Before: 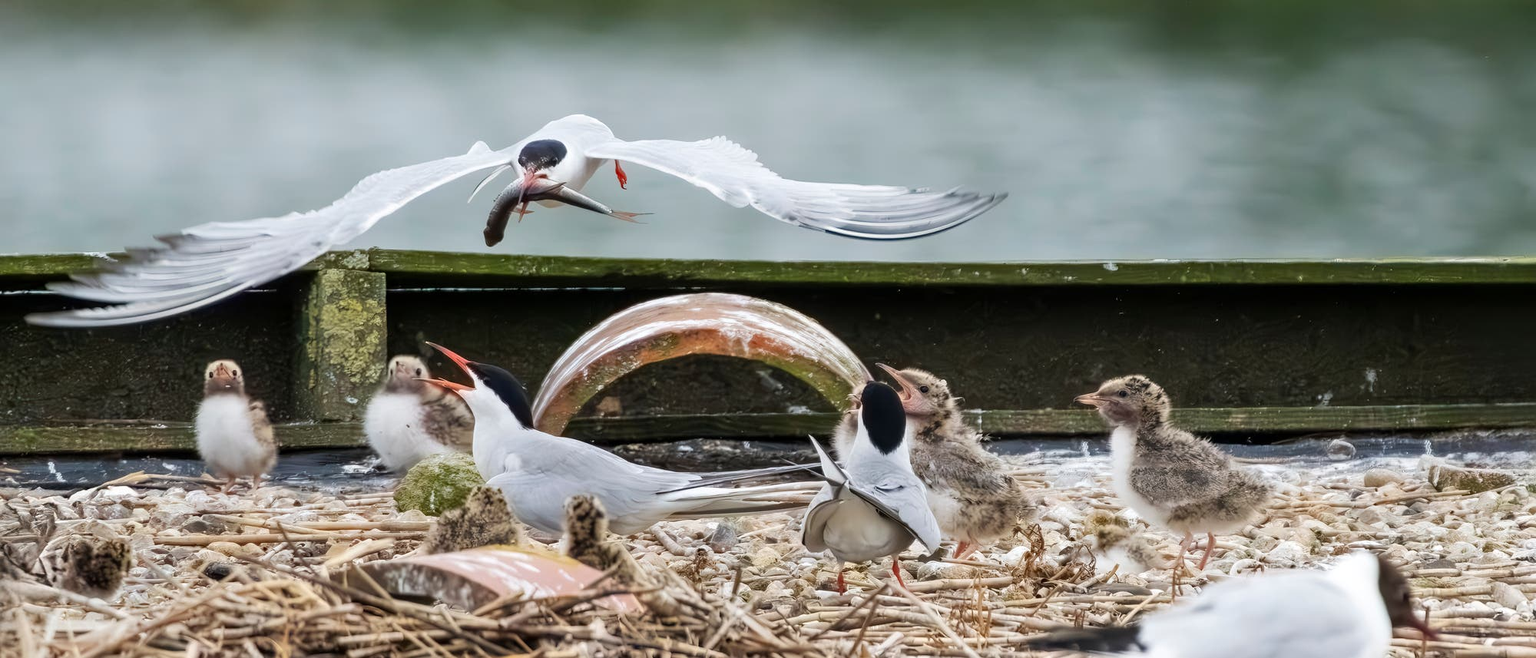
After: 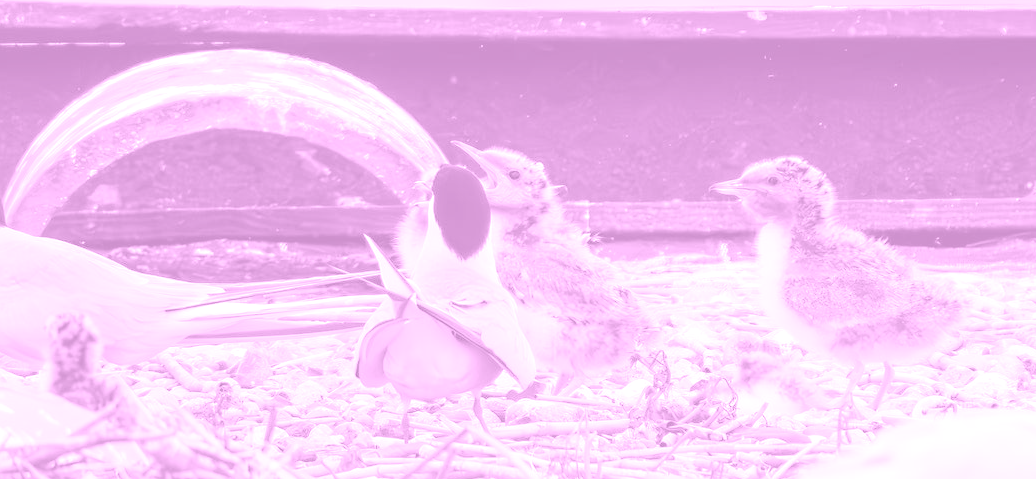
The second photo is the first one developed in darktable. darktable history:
crop: left 34.479%, top 38.822%, right 13.718%, bottom 5.172%
sharpen: radius 5.325, amount 0.312, threshold 26.433
exposure: exposure 1.25 EV, compensate exposure bias true, compensate highlight preservation false
colorize: hue 331.2°, saturation 69%, source mix 30.28%, lightness 69.02%, version 1
